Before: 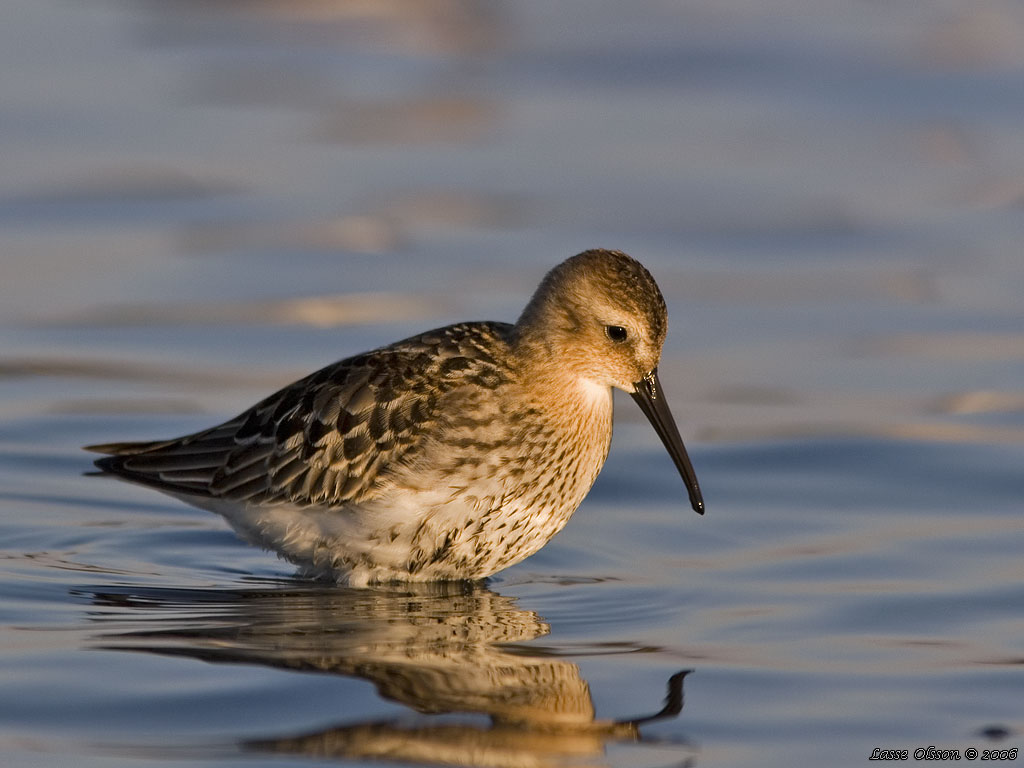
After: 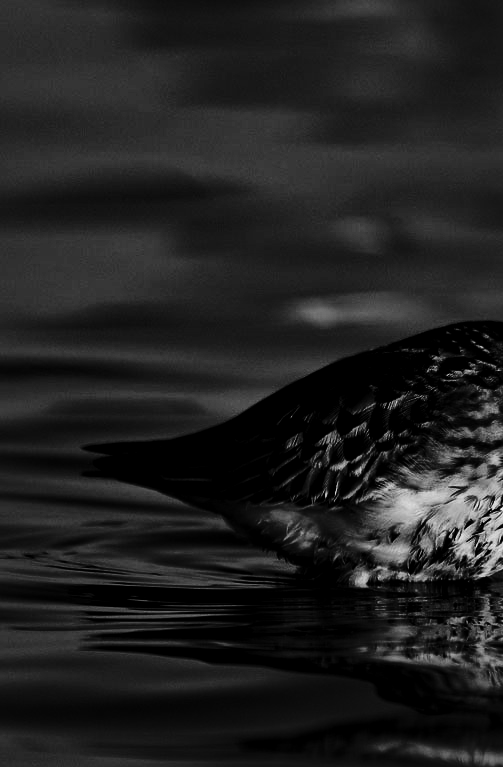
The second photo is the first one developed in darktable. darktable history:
color calibration: x 0.38, y 0.391, temperature 4086.74 K
exposure: exposure 0.128 EV, compensate highlight preservation false
color correction: saturation 1.34
color balance rgb: linear chroma grading › global chroma 40.15%, perceptual saturation grading › global saturation 60.58%, perceptual saturation grading › highlights 20.44%, perceptual saturation grading › shadows -50.36%, perceptual brilliance grading › highlights 2.19%, perceptual brilliance grading › mid-tones -50.36%, perceptual brilliance grading › shadows -50.36%
crop and rotate: left 0%, top 0%, right 50.845%
monochrome: a -4.13, b 5.16, size 1
local contrast: mode bilateral grid, contrast 20, coarseness 50, detail 150%, midtone range 0.2
contrast brightness saturation: contrast 0.24, brightness -0.24, saturation 0.14
